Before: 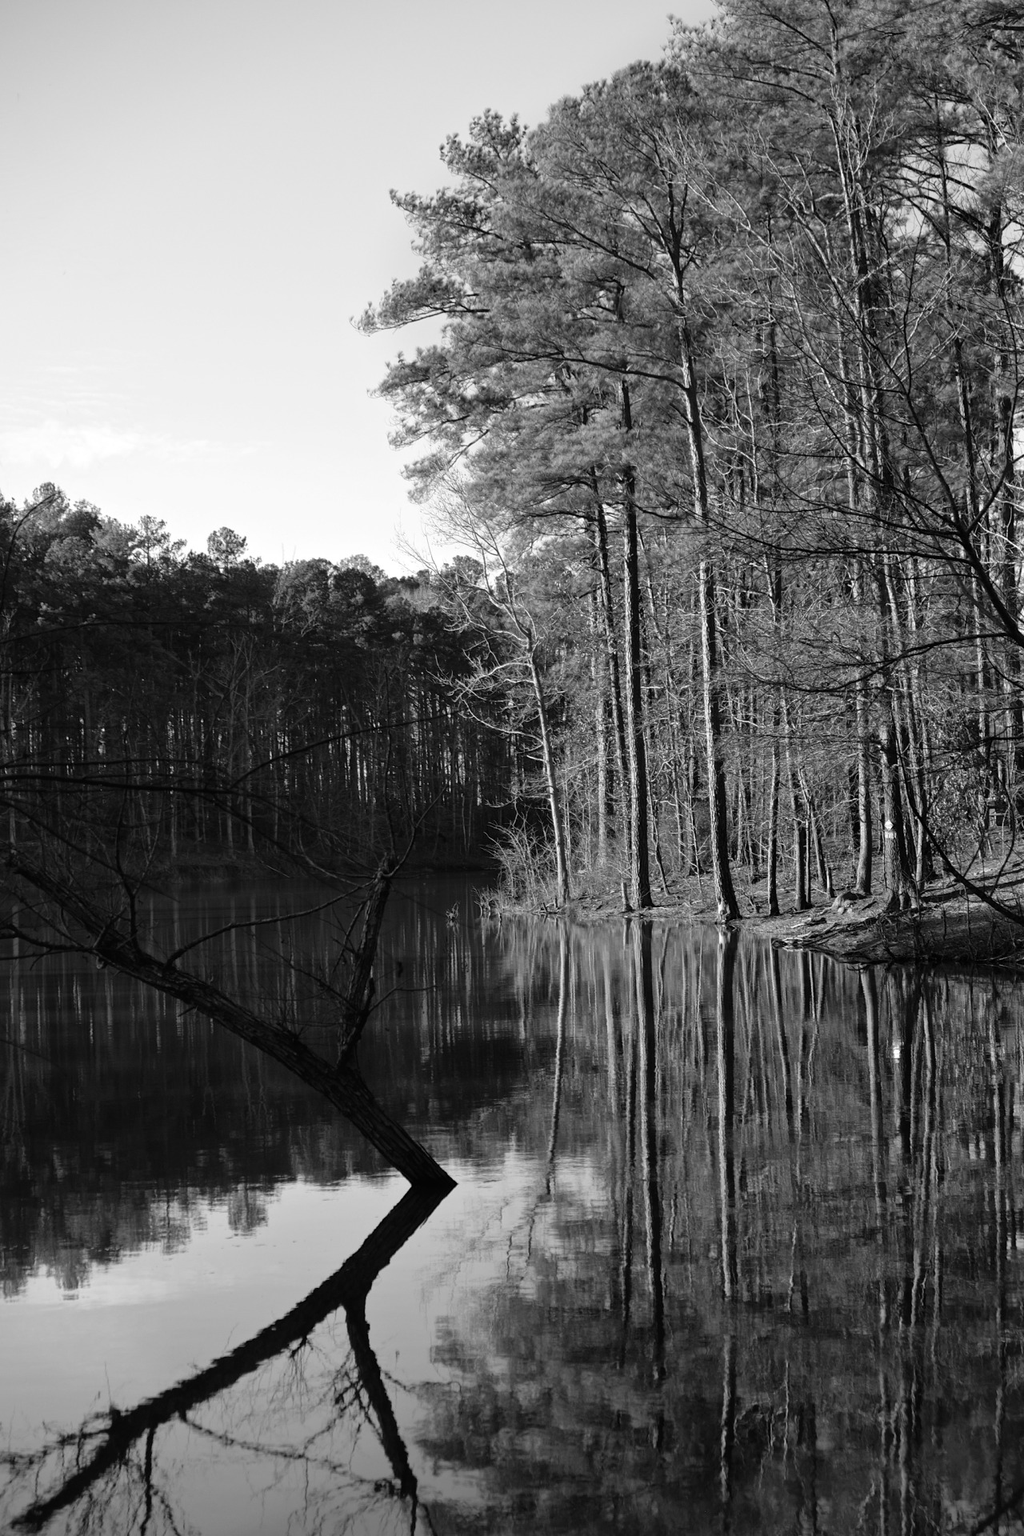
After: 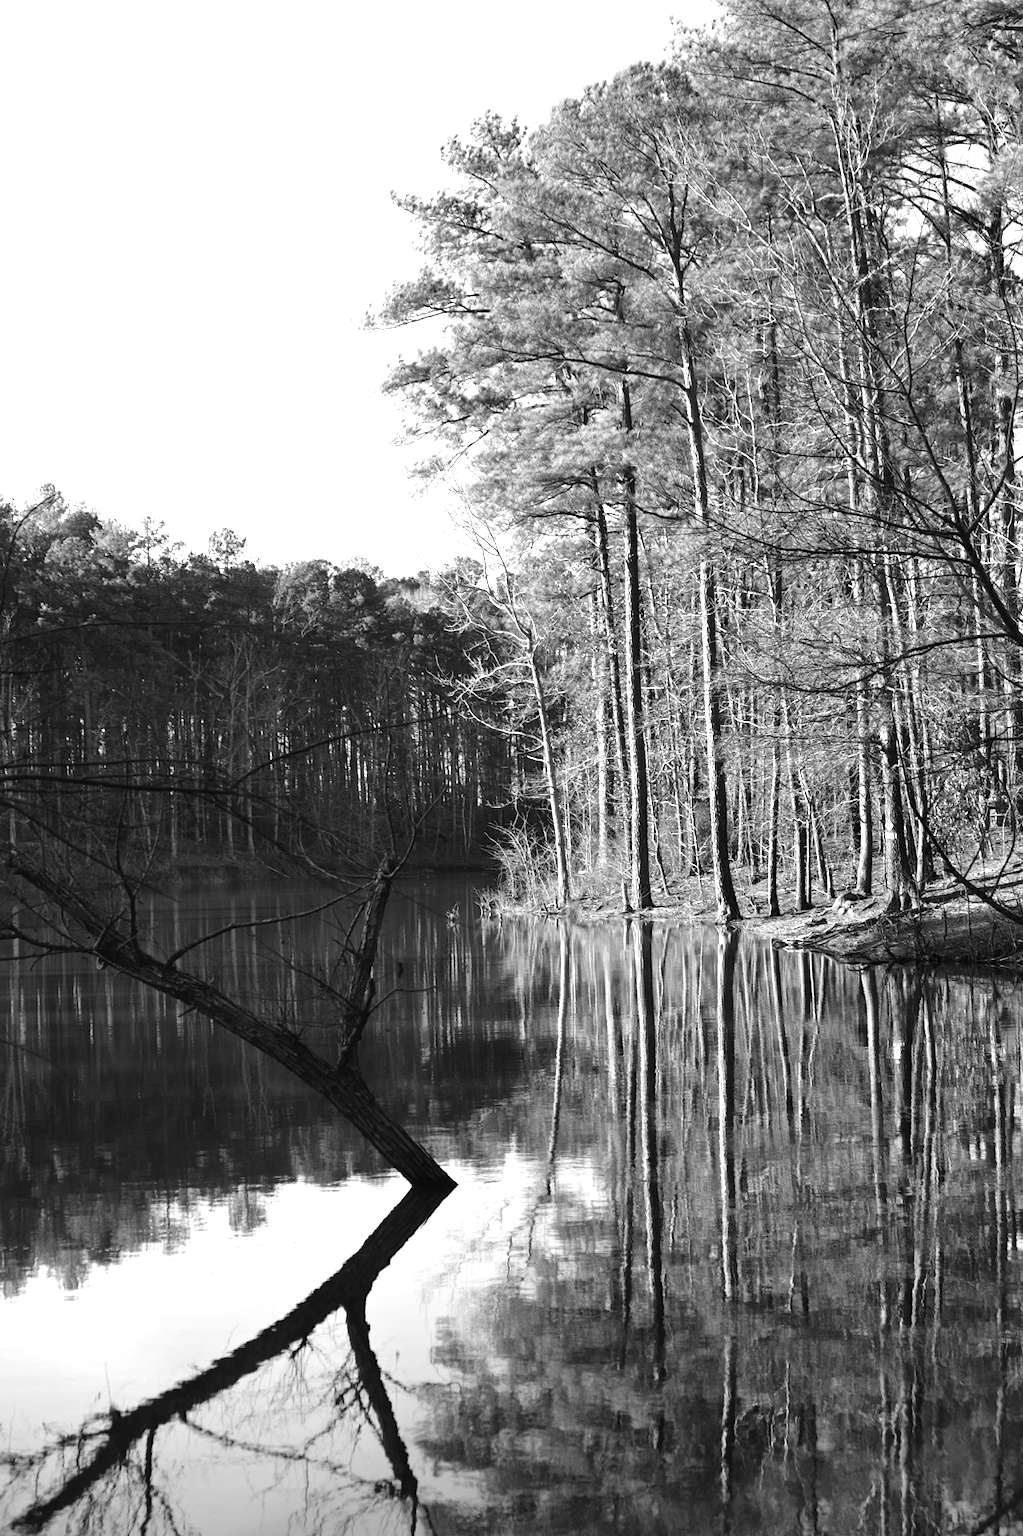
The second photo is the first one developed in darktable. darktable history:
exposure: black level correction 0, exposure 1.2 EV, compensate highlight preservation false
contrast brightness saturation: contrast 0.01, saturation -0.05
